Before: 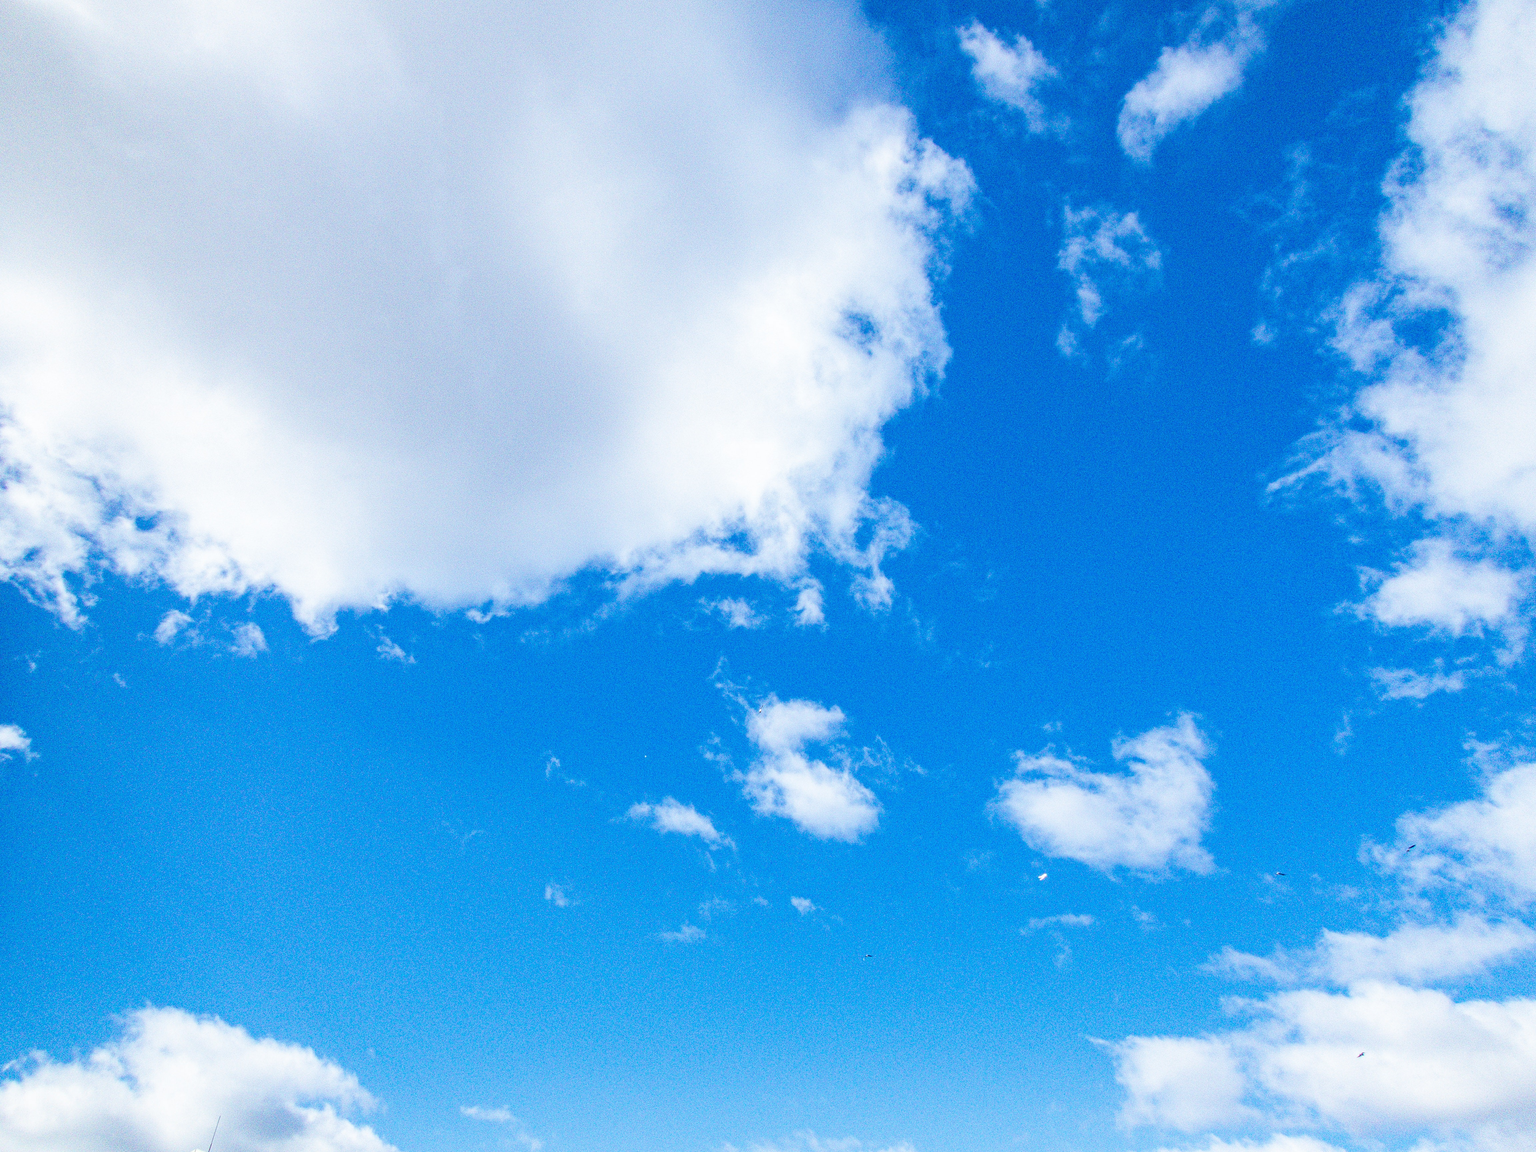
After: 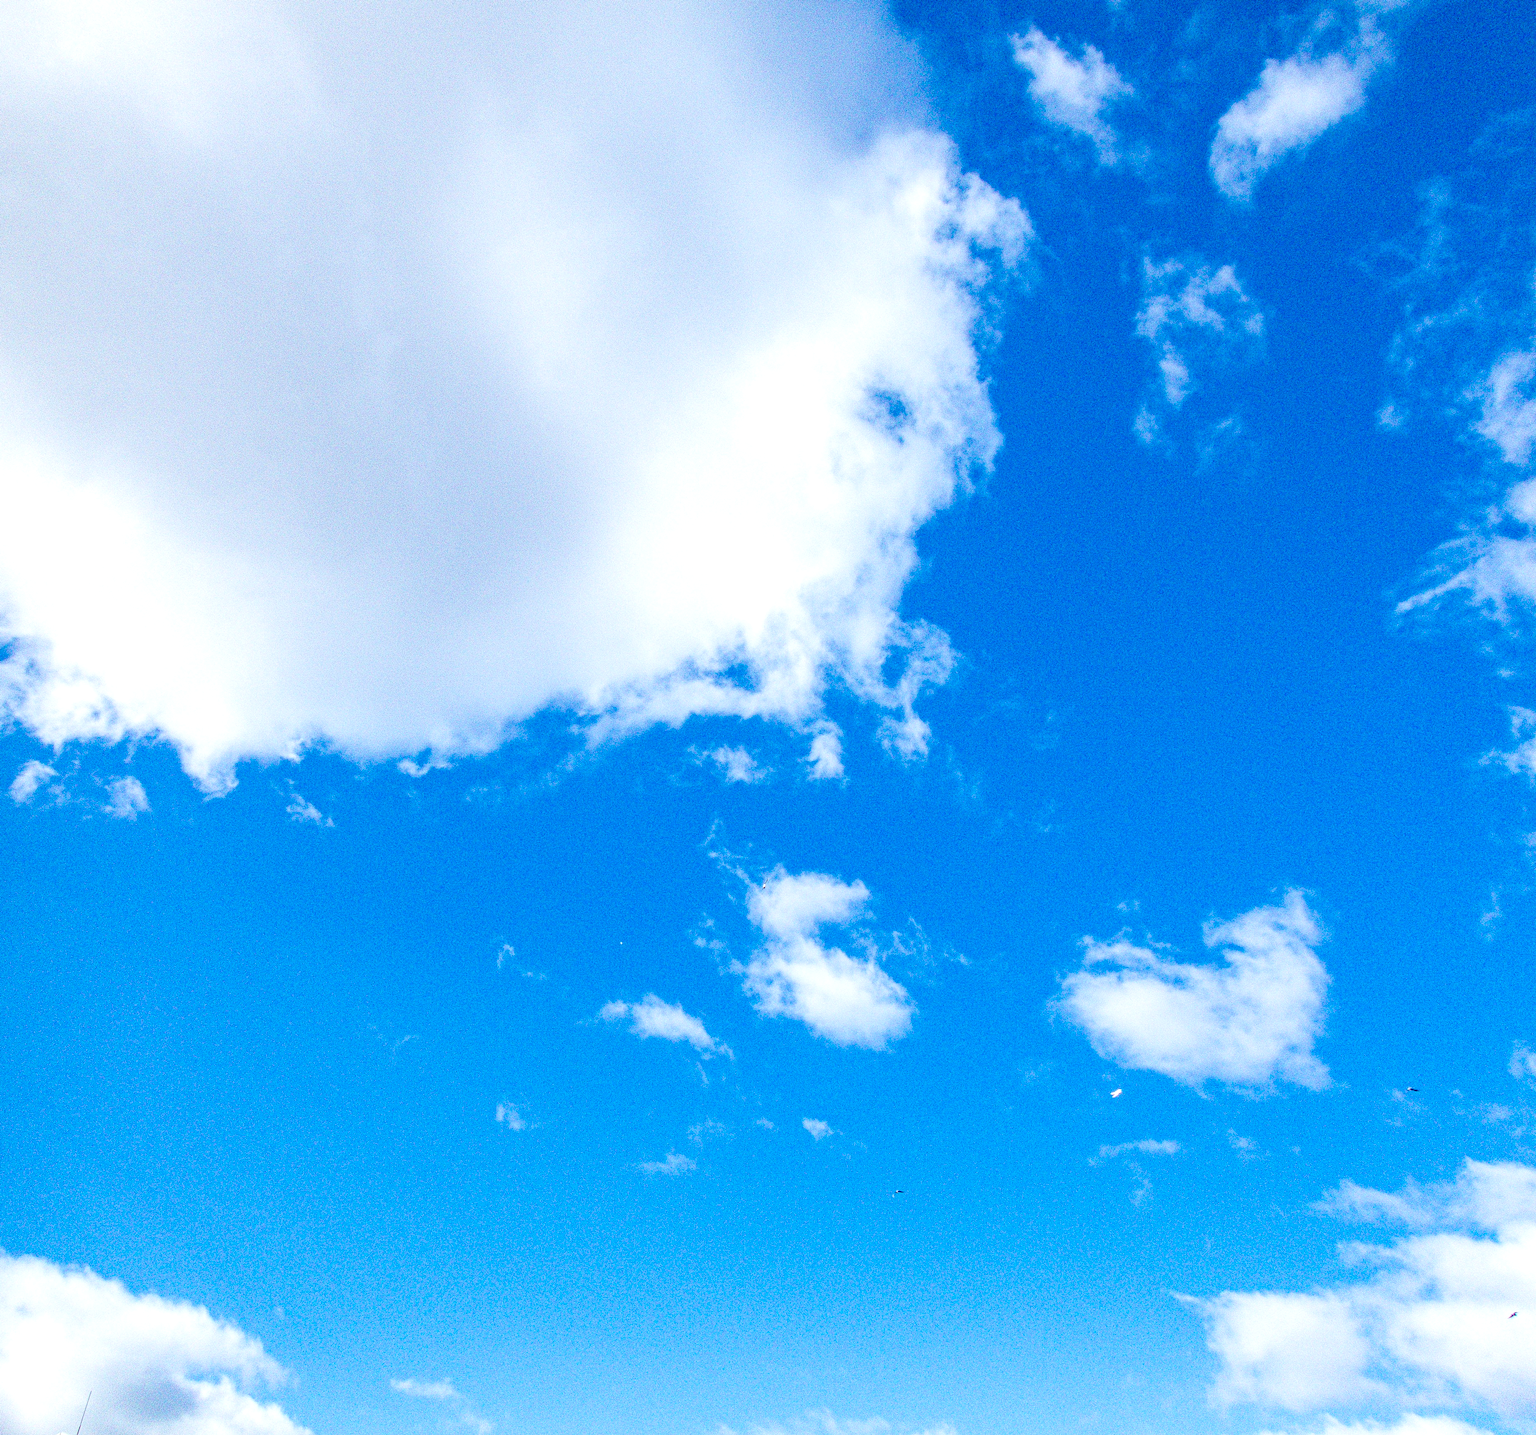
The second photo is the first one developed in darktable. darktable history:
exposure: black level correction 0.026, exposure 0.181 EV, compensate highlight preservation false
crop and rotate: left 9.597%, right 10.154%
